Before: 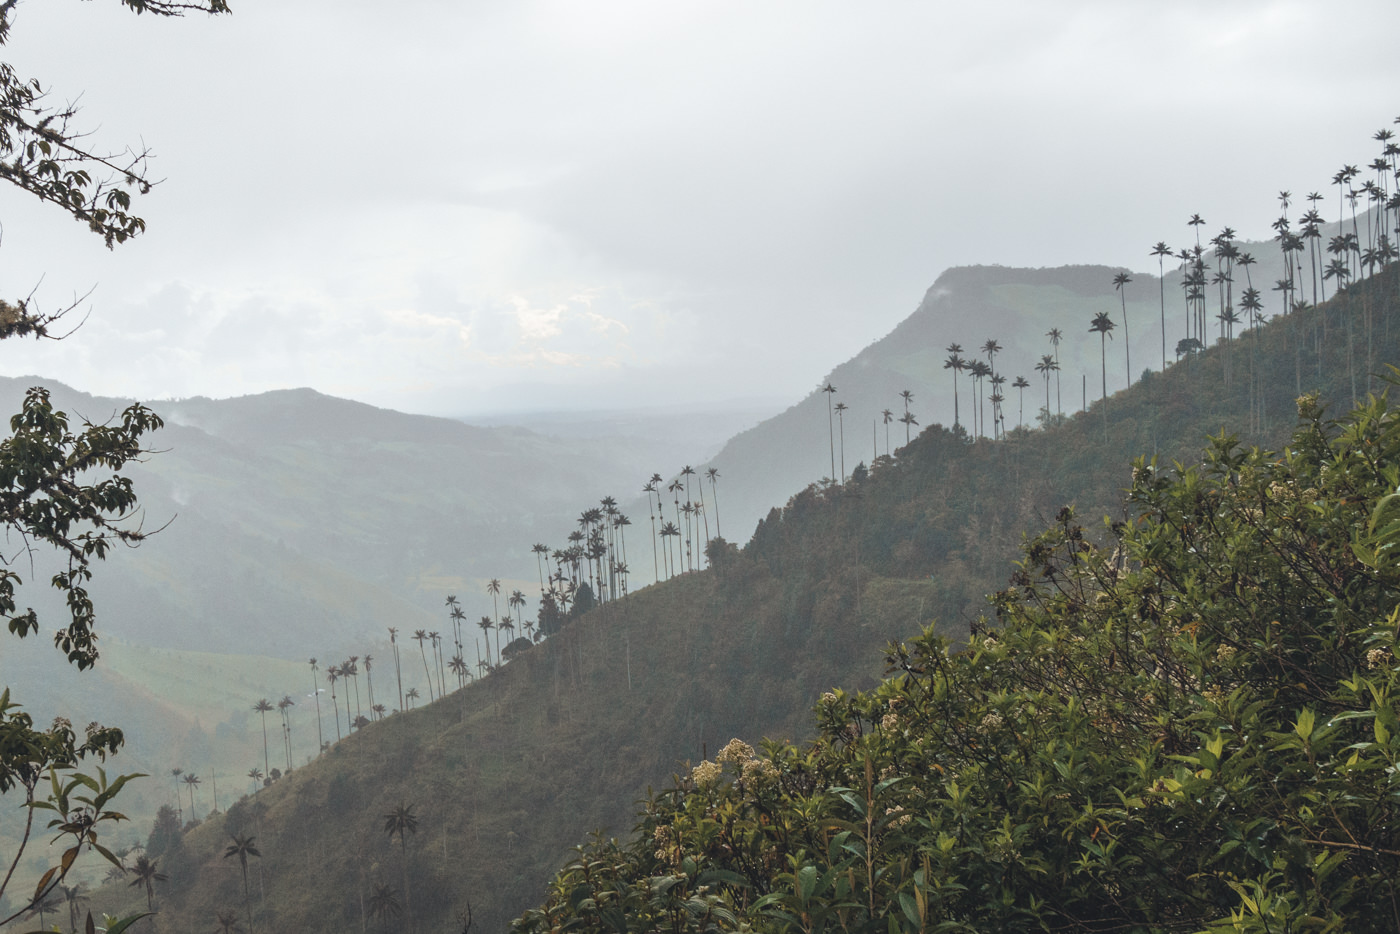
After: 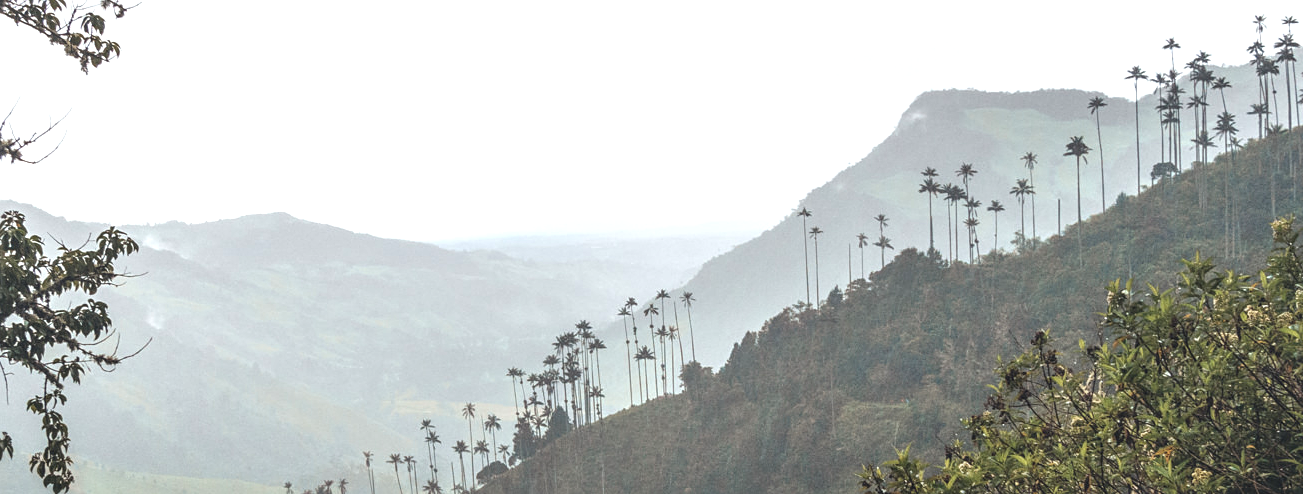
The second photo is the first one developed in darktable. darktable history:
exposure: black level correction 0, exposure 0.696 EV, compensate highlight preservation false
crop: left 1.819%, top 18.909%, right 5.085%, bottom 28.179%
local contrast: on, module defaults
sharpen: amount 0.21
